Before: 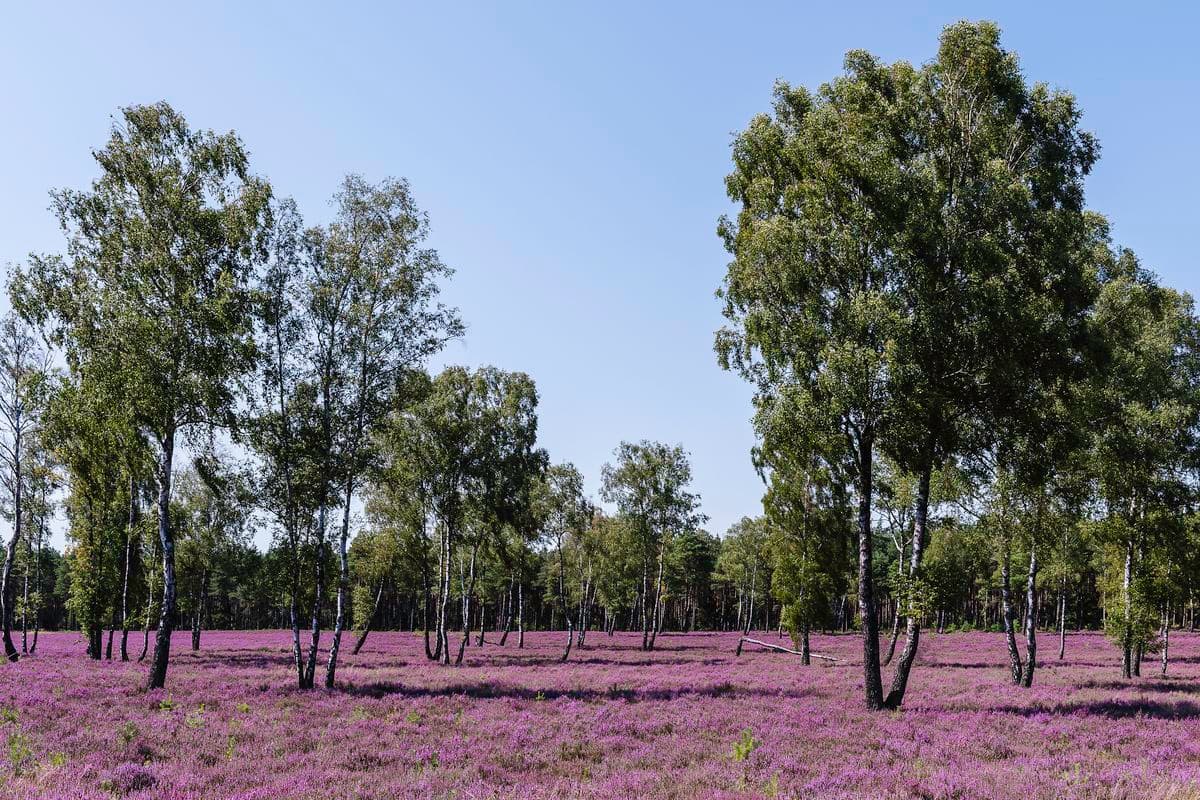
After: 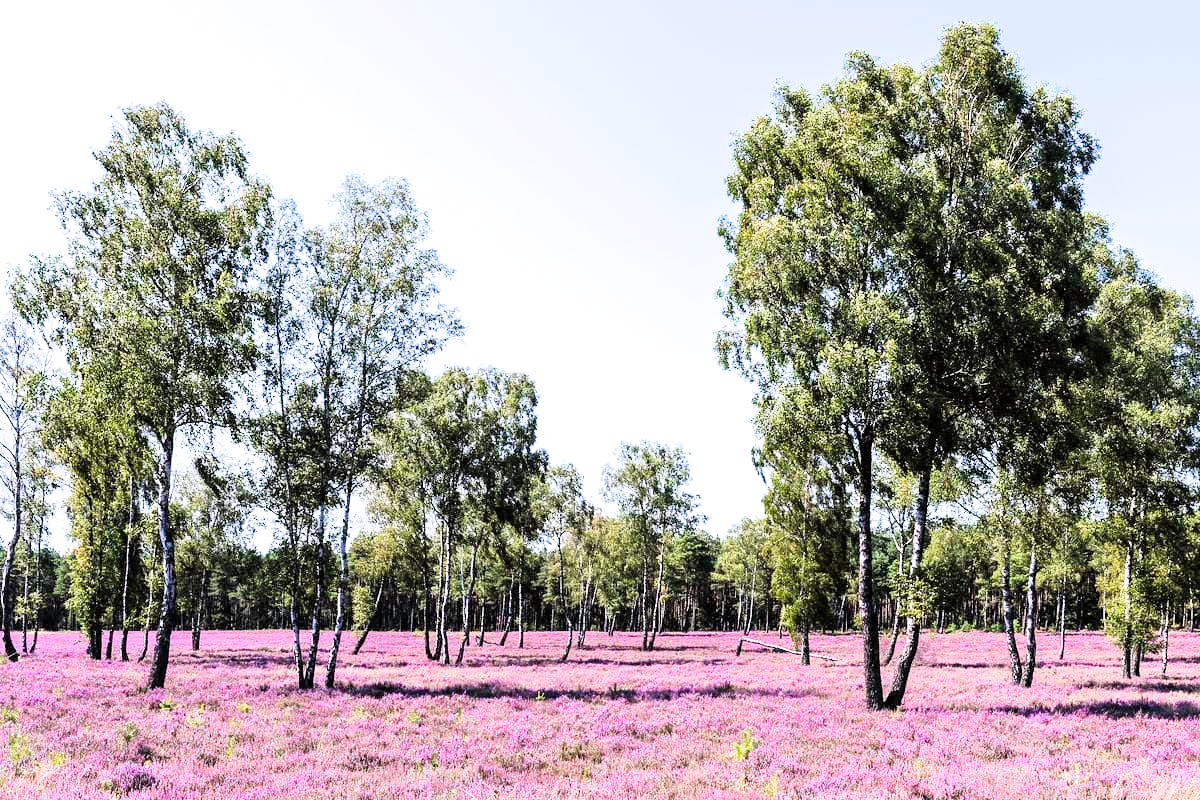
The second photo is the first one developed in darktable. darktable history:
exposure: black level correction 0, exposure 1.7 EV, compensate highlight preservation false
filmic rgb: middle gray luminance 12.55%, black relative exposure -10.09 EV, white relative exposure 3.46 EV, target black luminance 0%, hardness 5.7, latitude 45.11%, contrast 1.227, highlights saturation mix 5.55%, shadows ↔ highlights balance 27.4%
